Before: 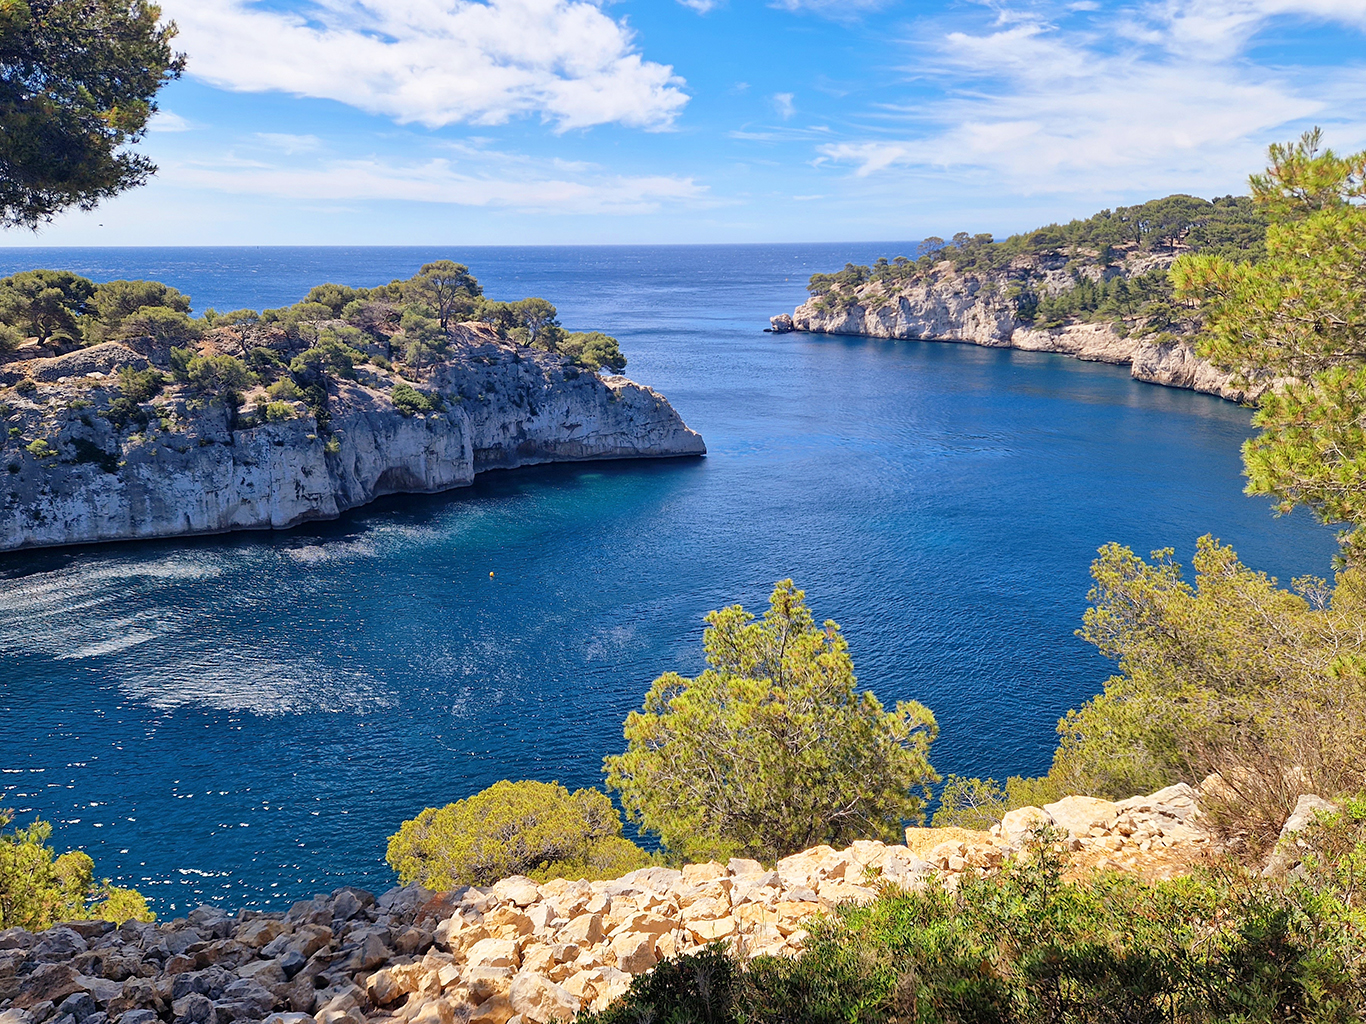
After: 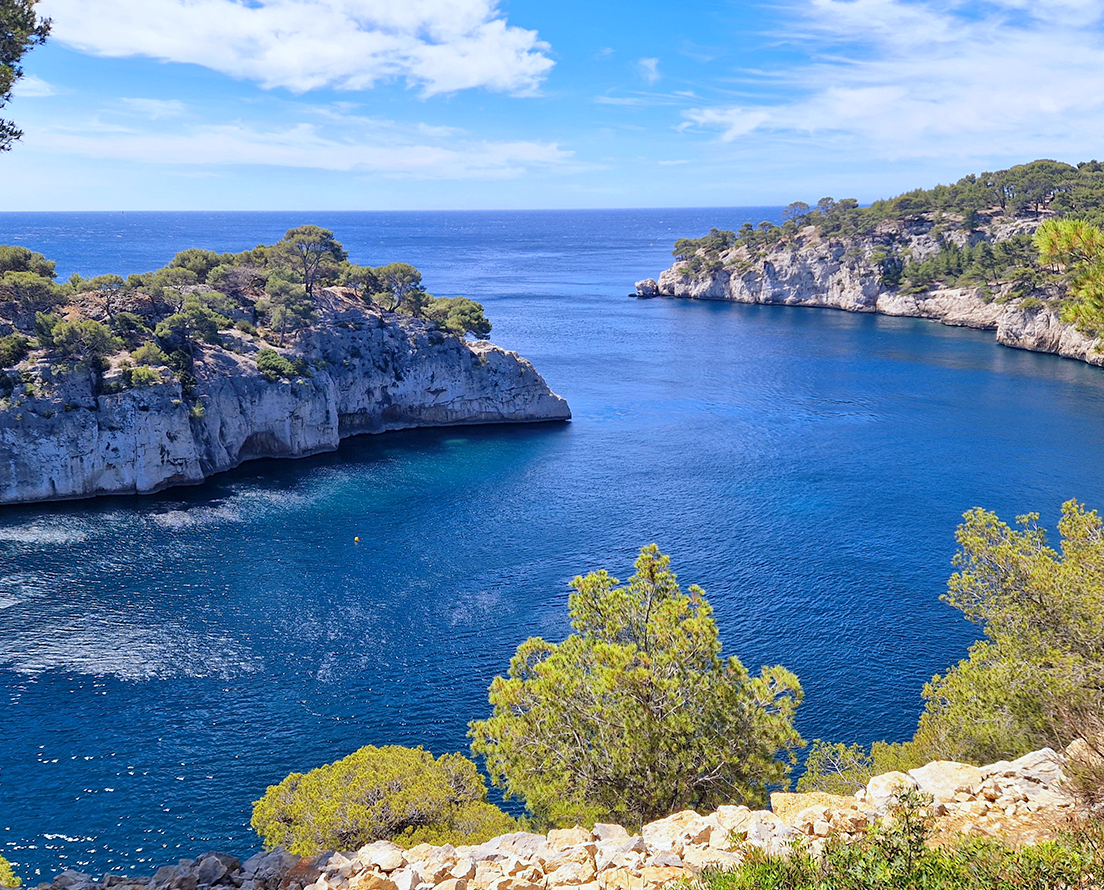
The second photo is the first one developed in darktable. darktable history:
crop: left 9.929%, top 3.475%, right 9.188%, bottom 9.529%
white balance: red 0.954, blue 1.079
exposure: compensate highlight preservation false
